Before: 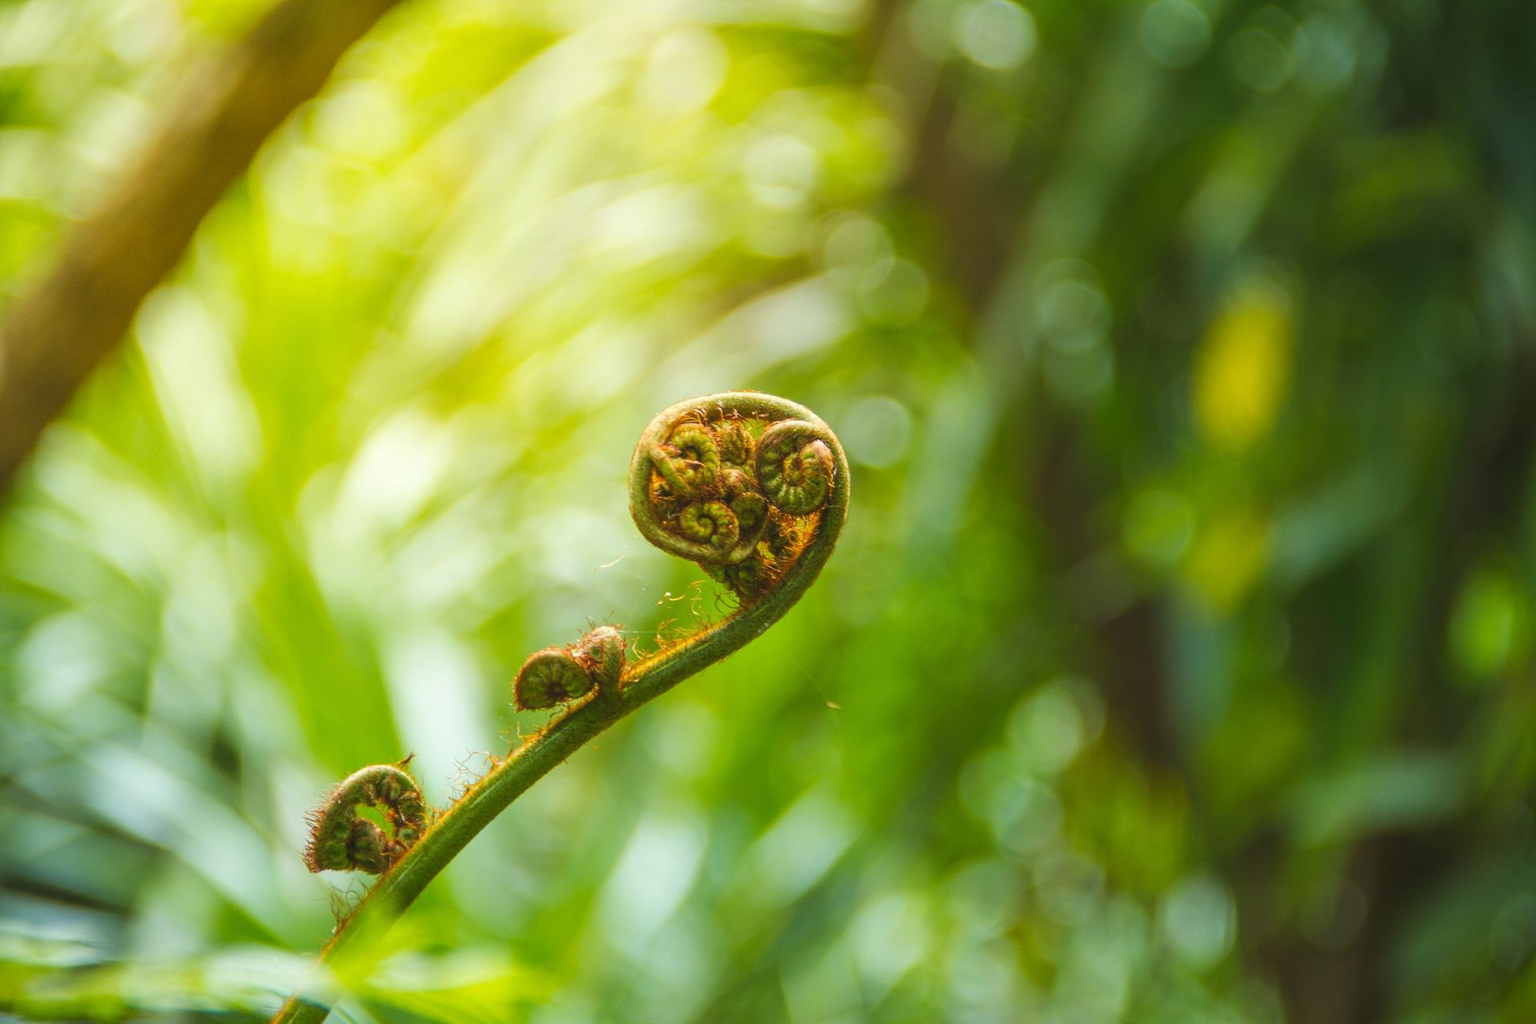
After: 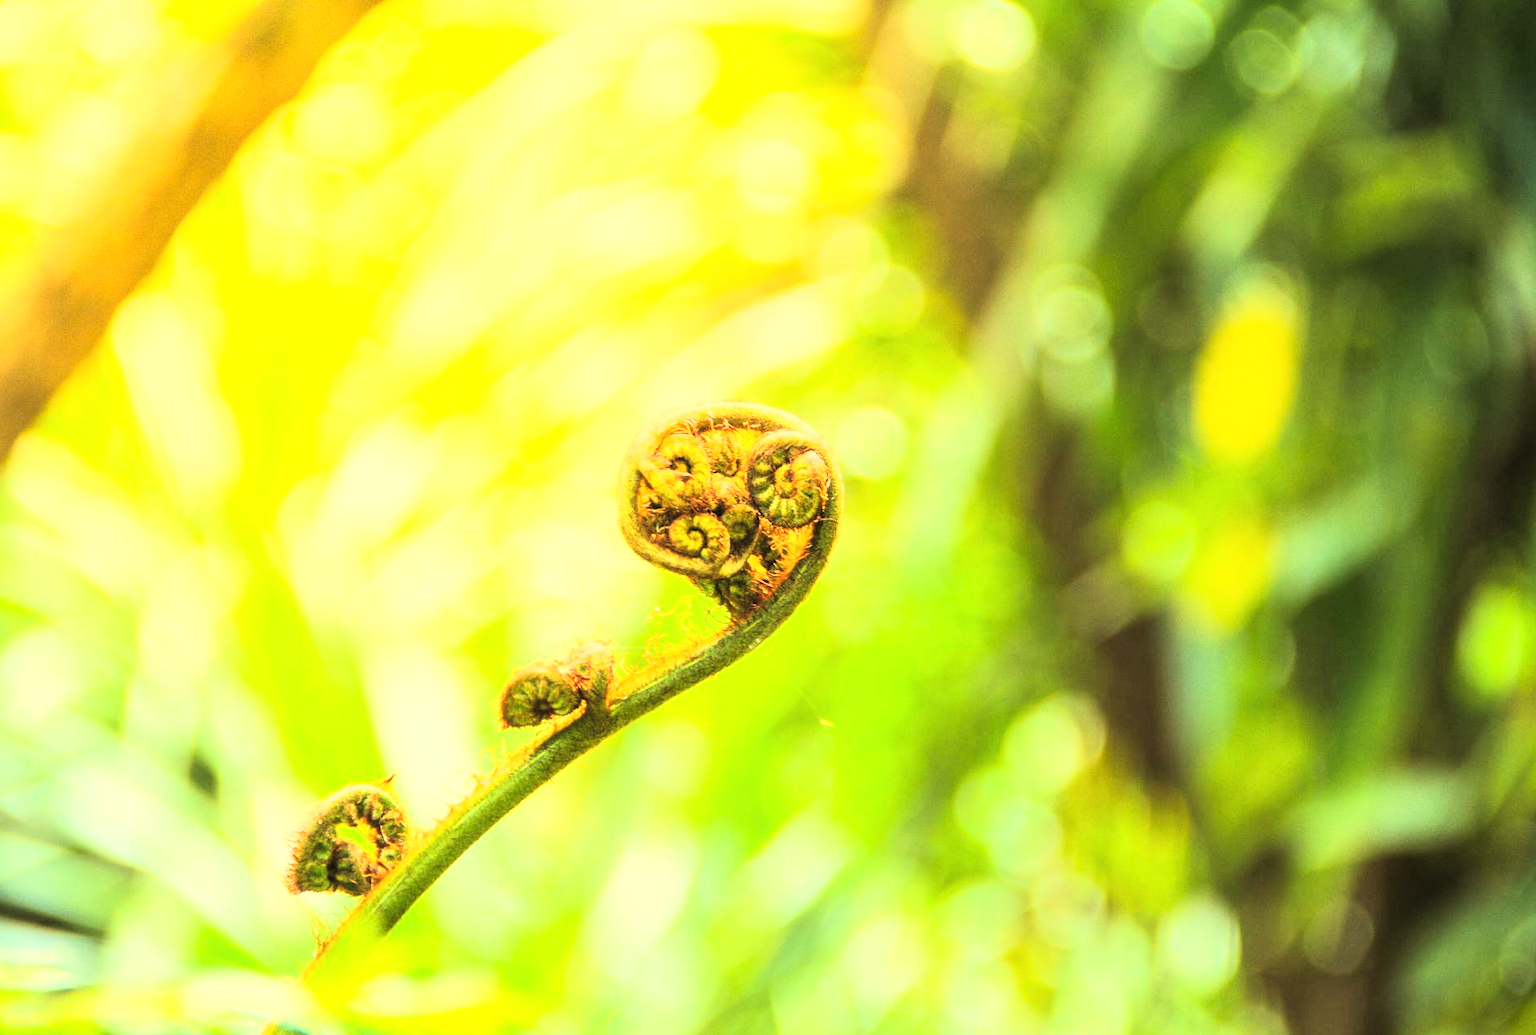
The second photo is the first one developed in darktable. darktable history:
crop and rotate: left 1.774%, right 0.633%, bottom 1.28%
exposure: black level correction 0, exposure 0.7 EV, compensate exposure bias true, compensate highlight preservation false
white balance: red 1.123, blue 0.83
rgb curve: curves: ch0 [(0, 0) (0.21, 0.15) (0.24, 0.21) (0.5, 0.75) (0.75, 0.96) (0.89, 0.99) (1, 1)]; ch1 [(0, 0.02) (0.21, 0.13) (0.25, 0.2) (0.5, 0.67) (0.75, 0.9) (0.89, 0.97) (1, 1)]; ch2 [(0, 0.02) (0.21, 0.13) (0.25, 0.2) (0.5, 0.67) (0.75, 0.9) (0.89, 0.97) (1, 1)], compensate middle gray true
